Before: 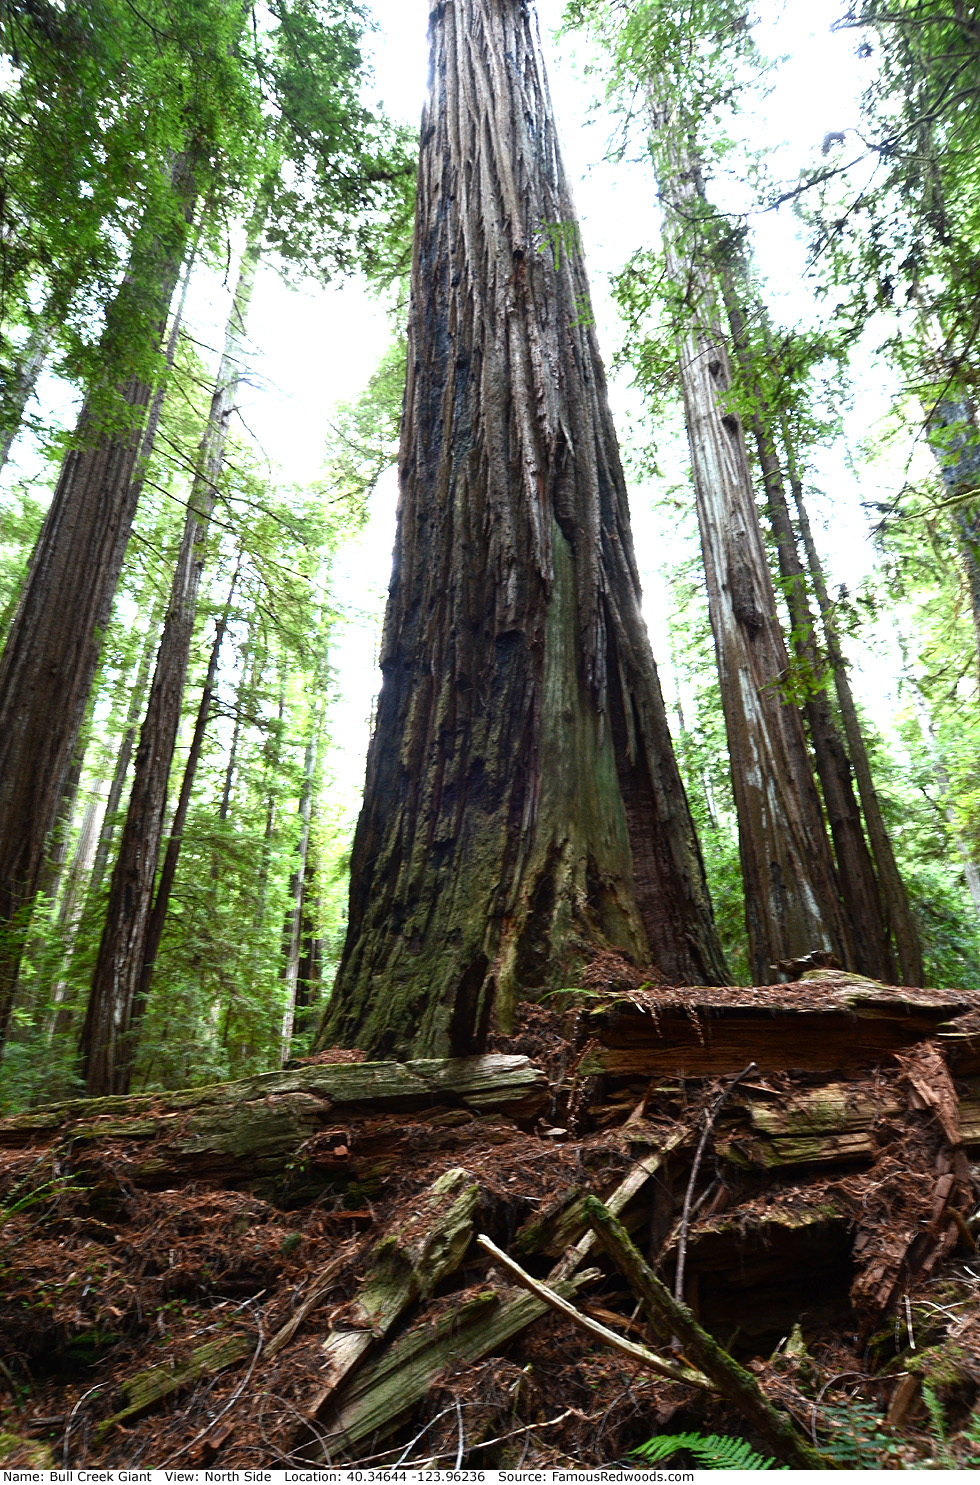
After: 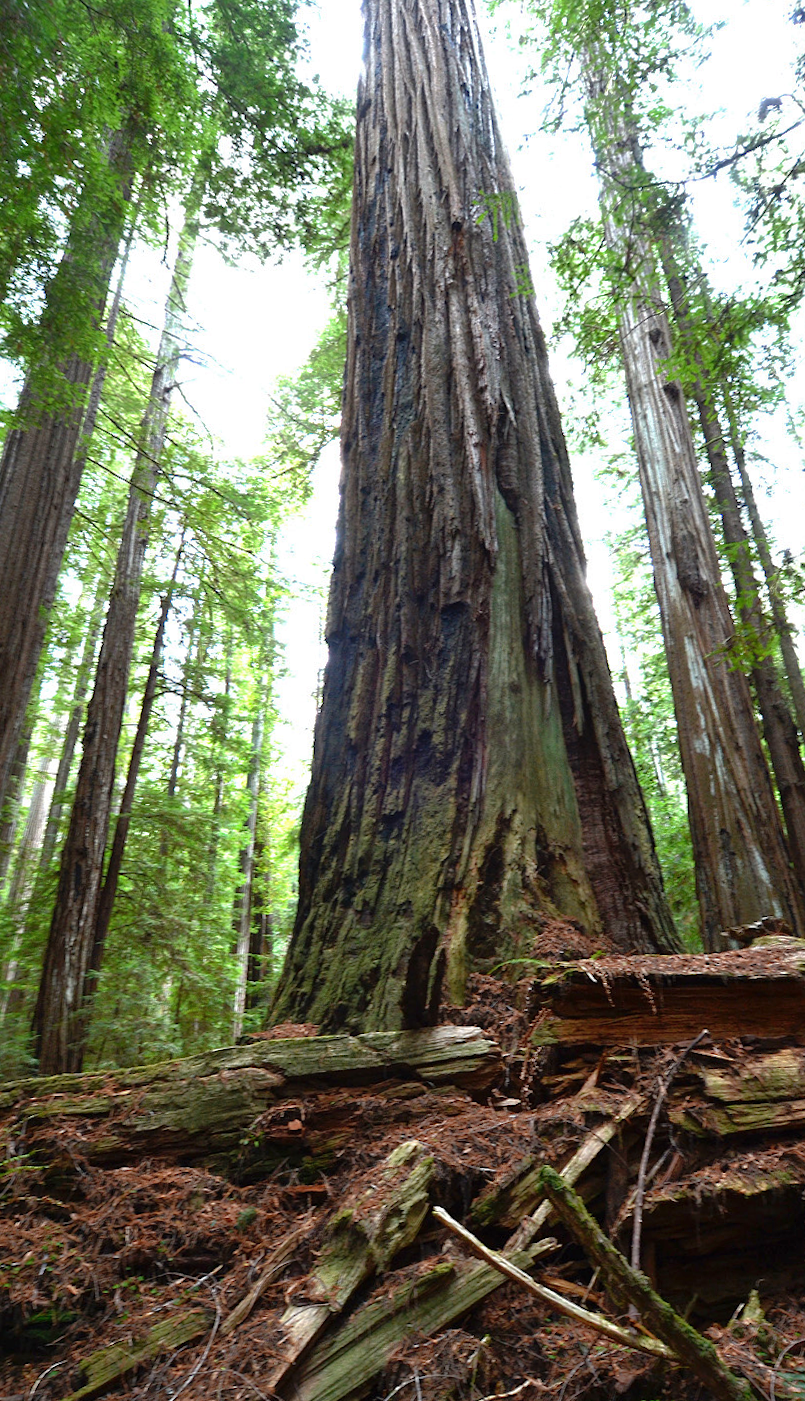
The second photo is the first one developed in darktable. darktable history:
shadows and highlights: on, module defaults
crop and rotate: angle 1°, left 4.281%, top 0.642%, right 11.383%, bottom 2.486%
